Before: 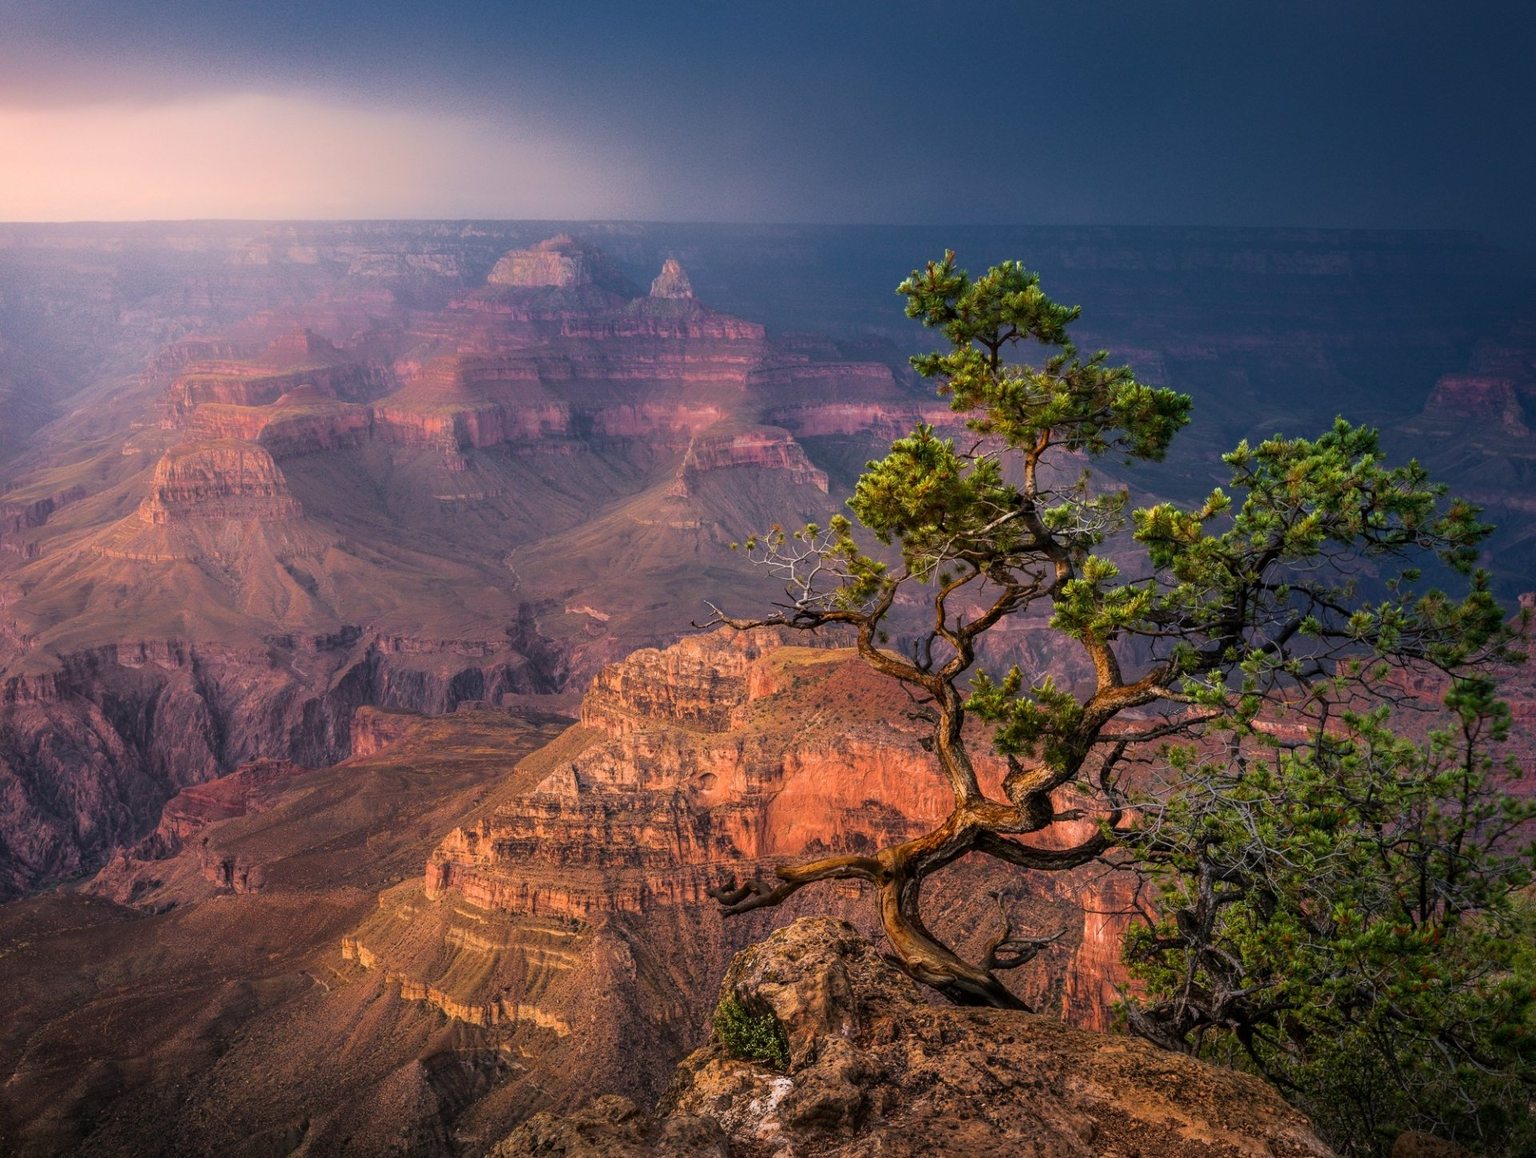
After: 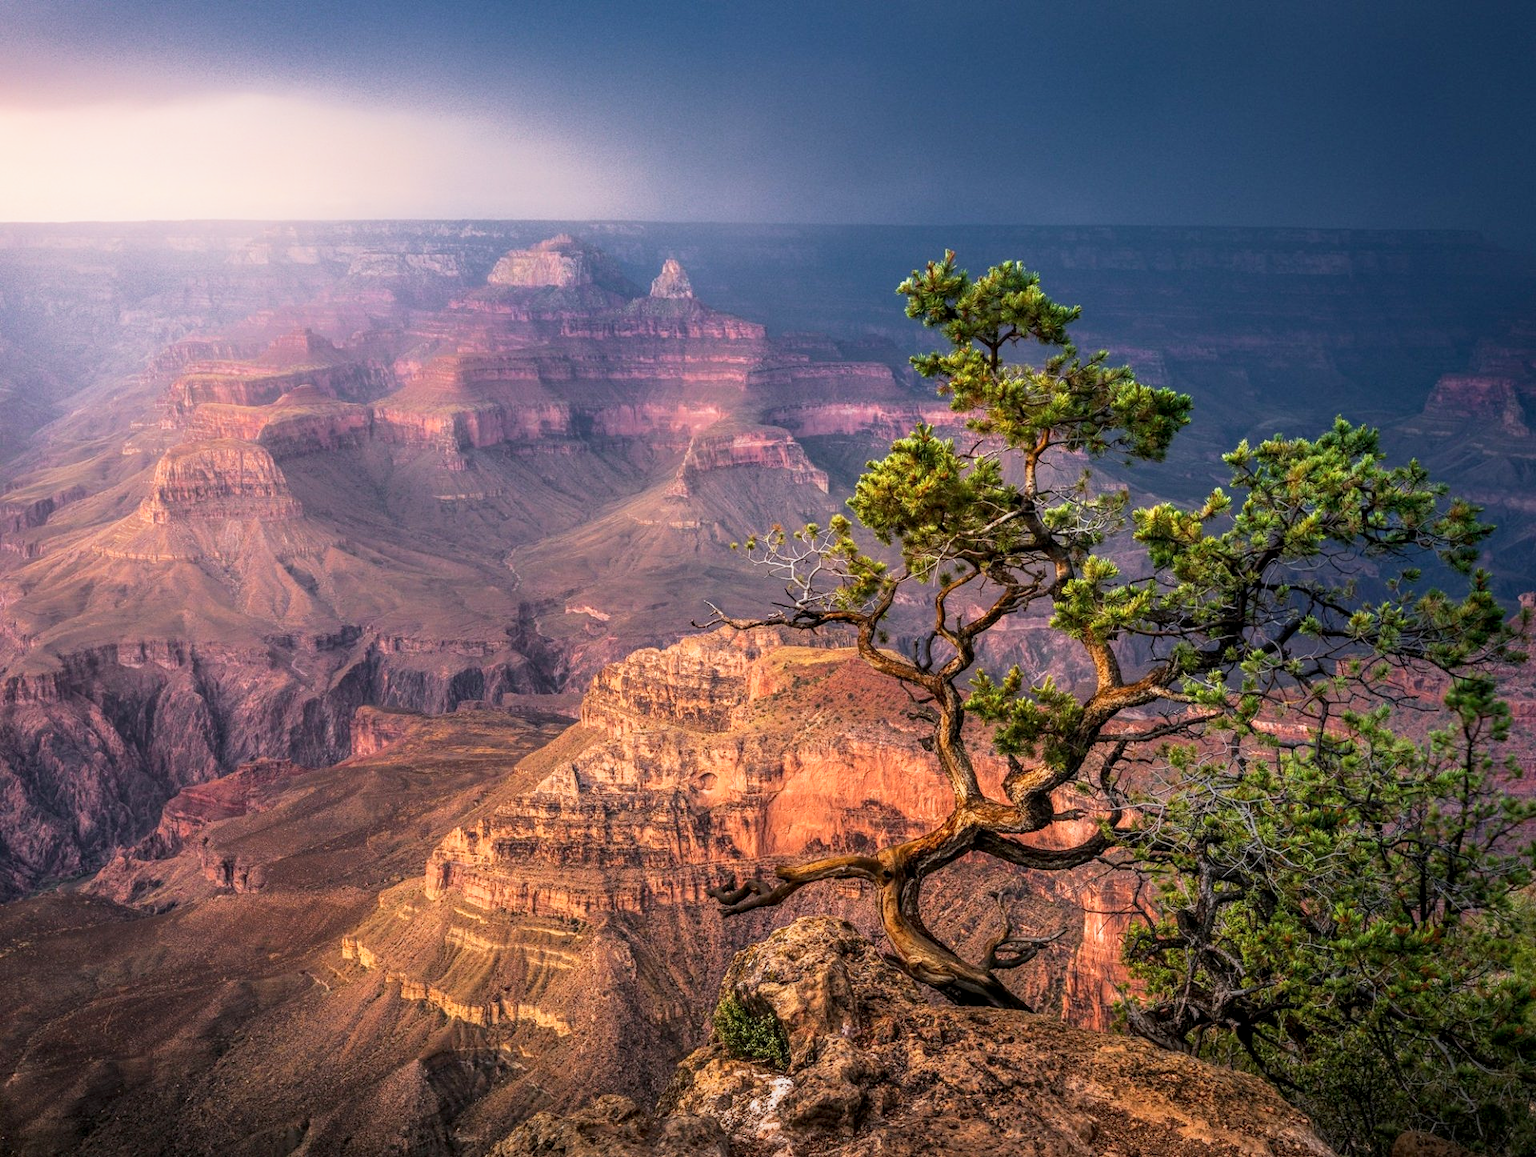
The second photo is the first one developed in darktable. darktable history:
base curve: curves: ch0 [(0, 0) (0.088, 0.125) (0.176, 0.251) (0.354, 0.501) (0.613, 0.749) (1, 0.877)], preserve colors none
local contrast: on, module defaults
